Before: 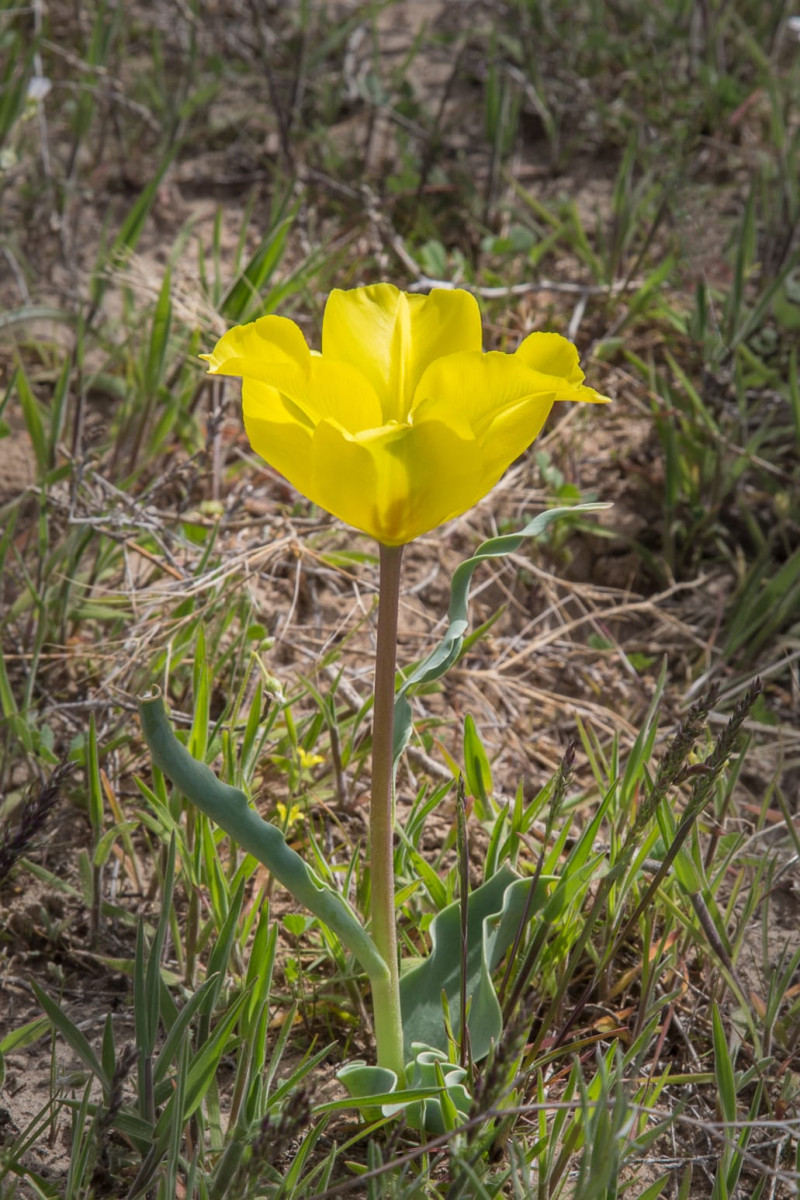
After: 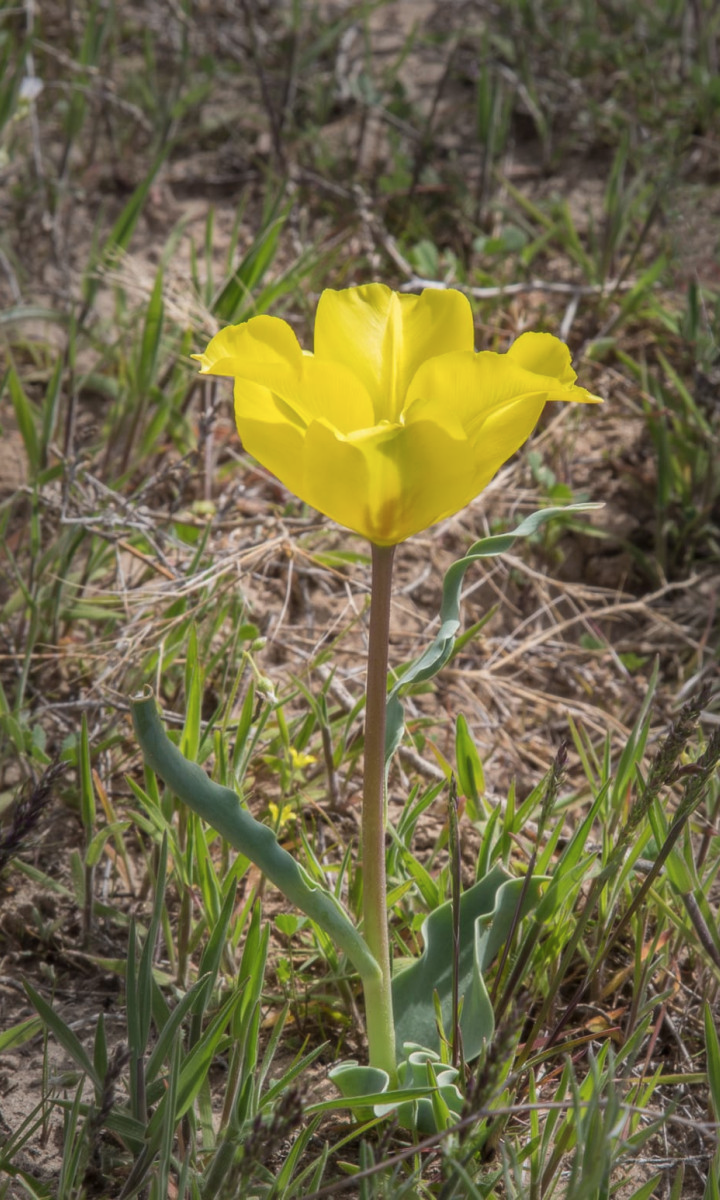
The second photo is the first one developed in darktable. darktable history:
crop and rotate: left 1.088%, right 8.807%
soften: size 10%, saturation 50%, brightness 0.2 EV, mix 10%
